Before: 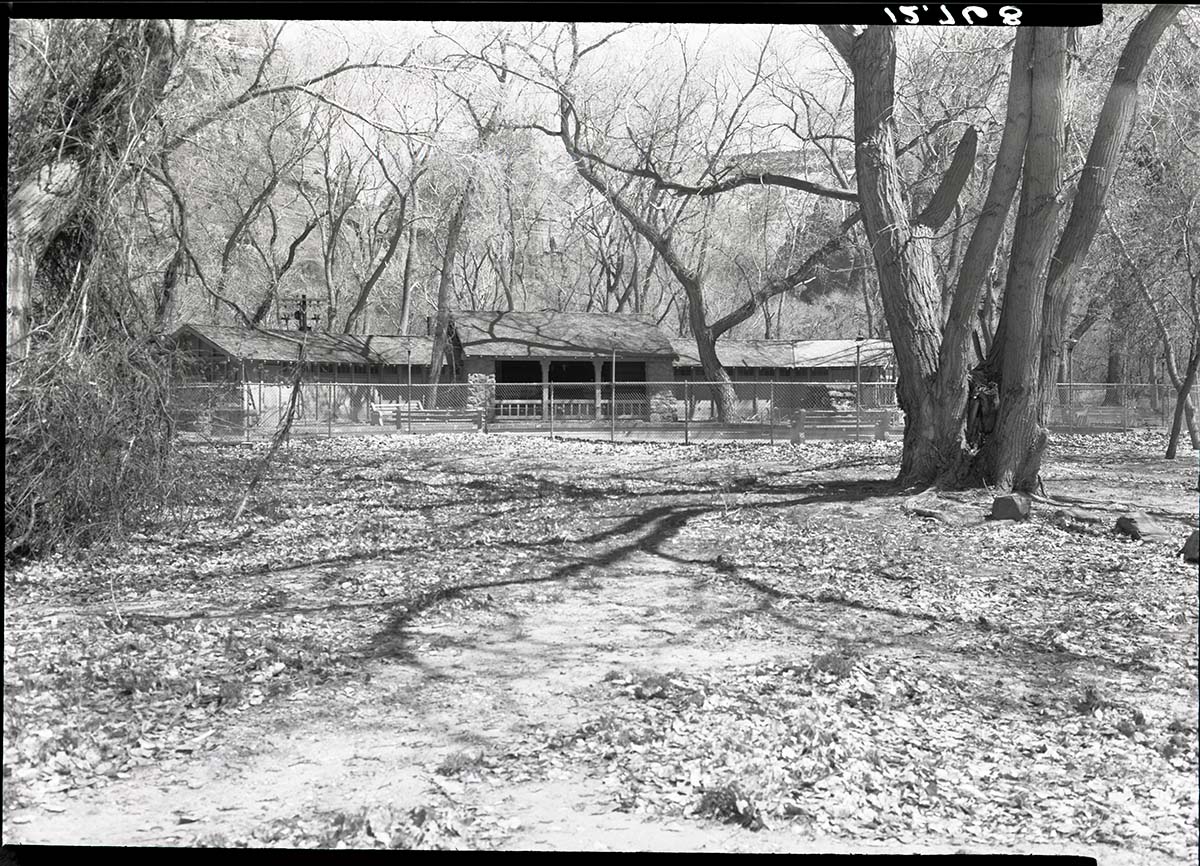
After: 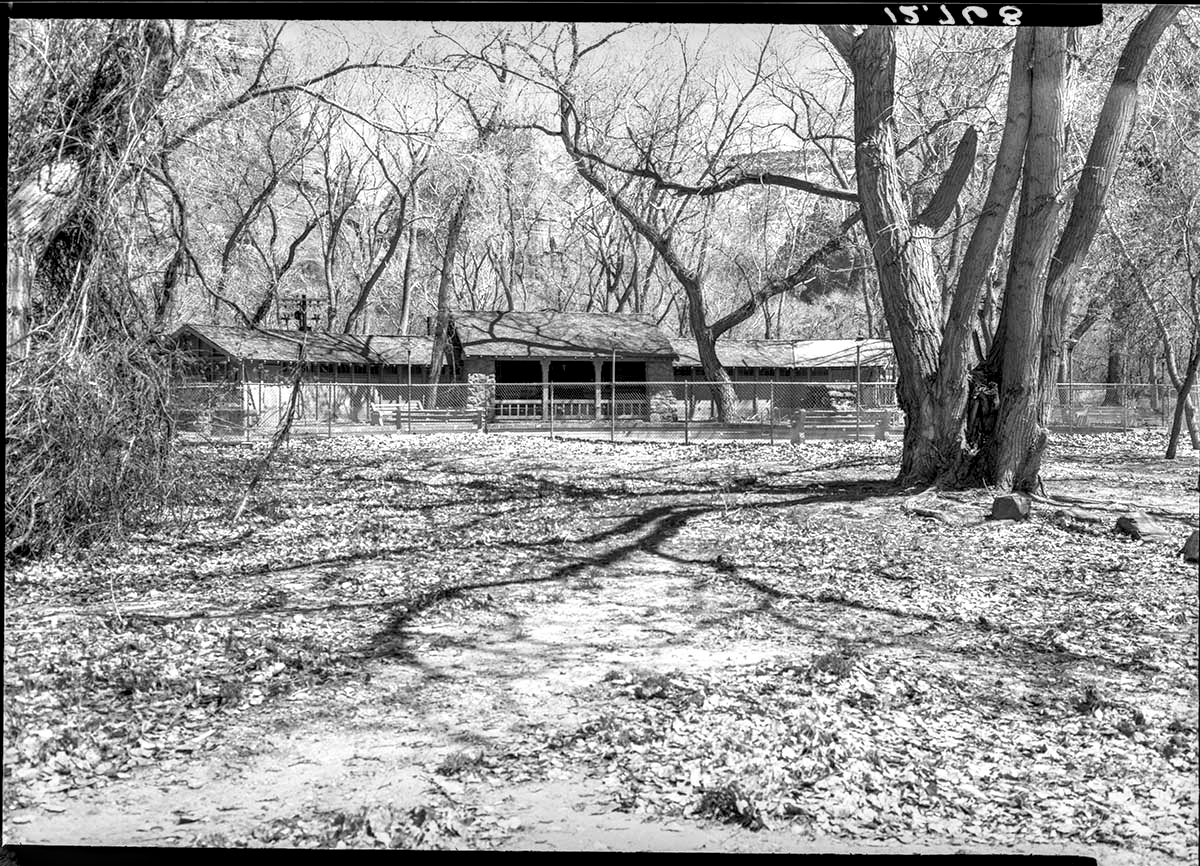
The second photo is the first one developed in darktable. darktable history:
local contrast: highlights 19%, detail 186%
monochrome: a 32, b 64, size 2.3
